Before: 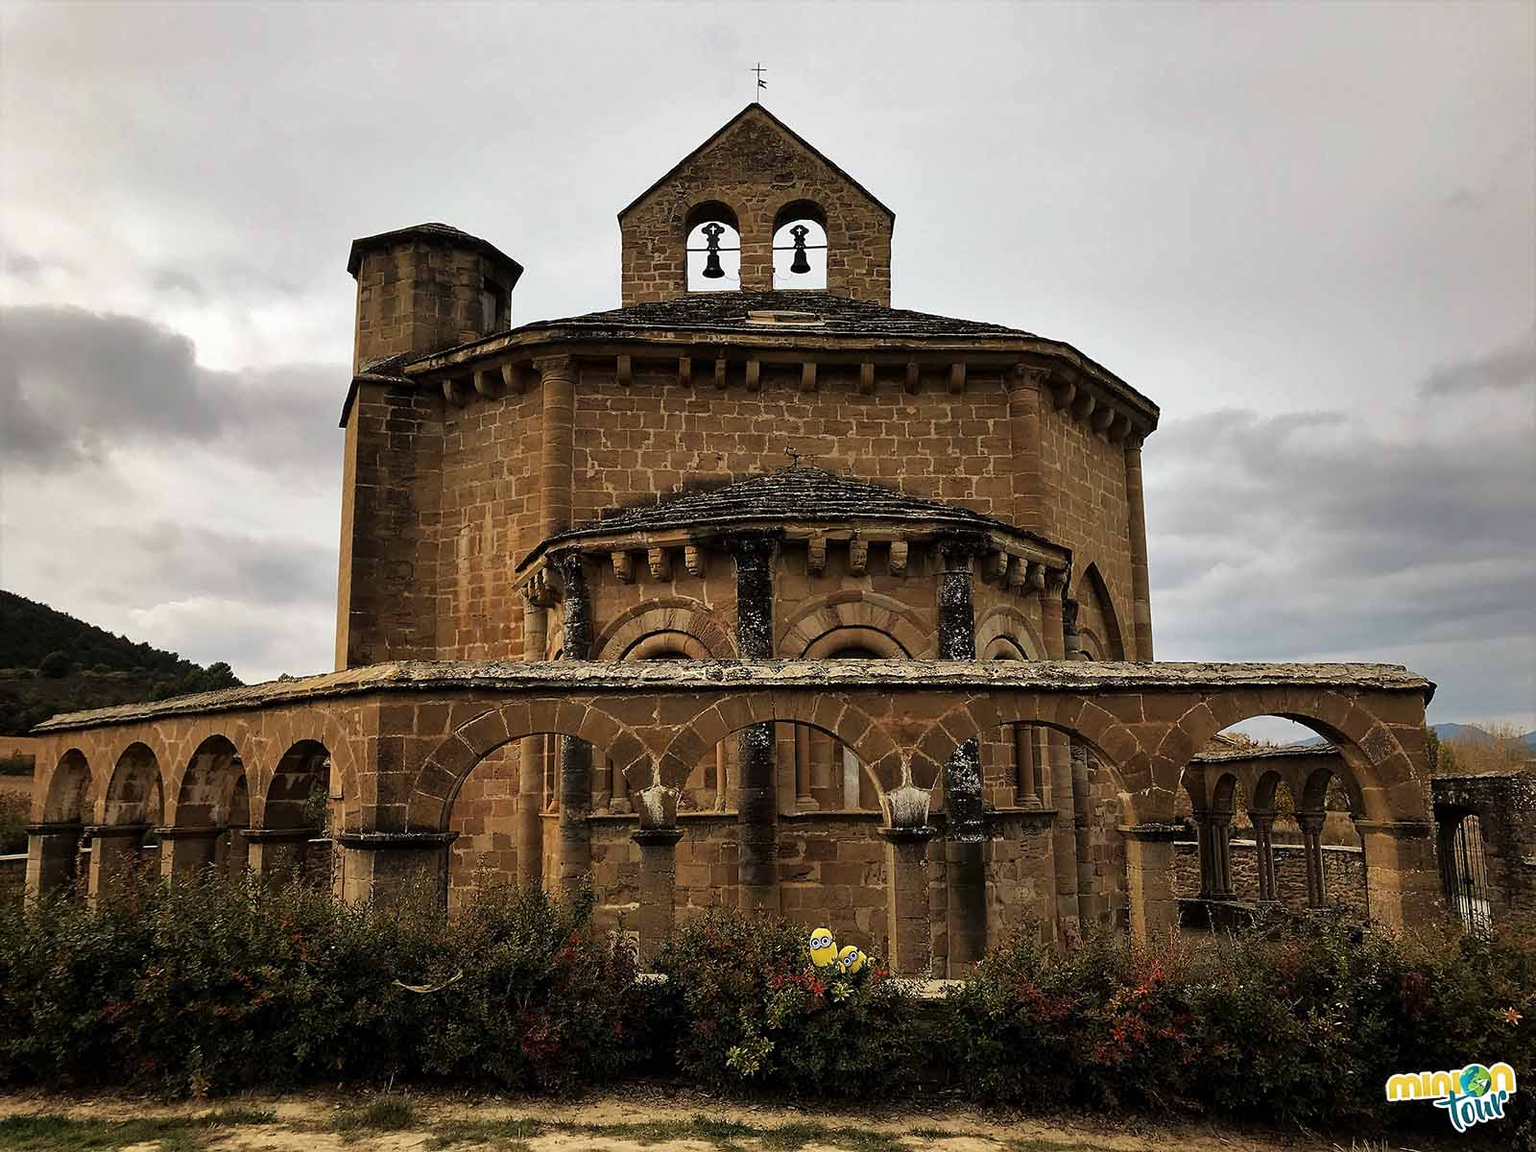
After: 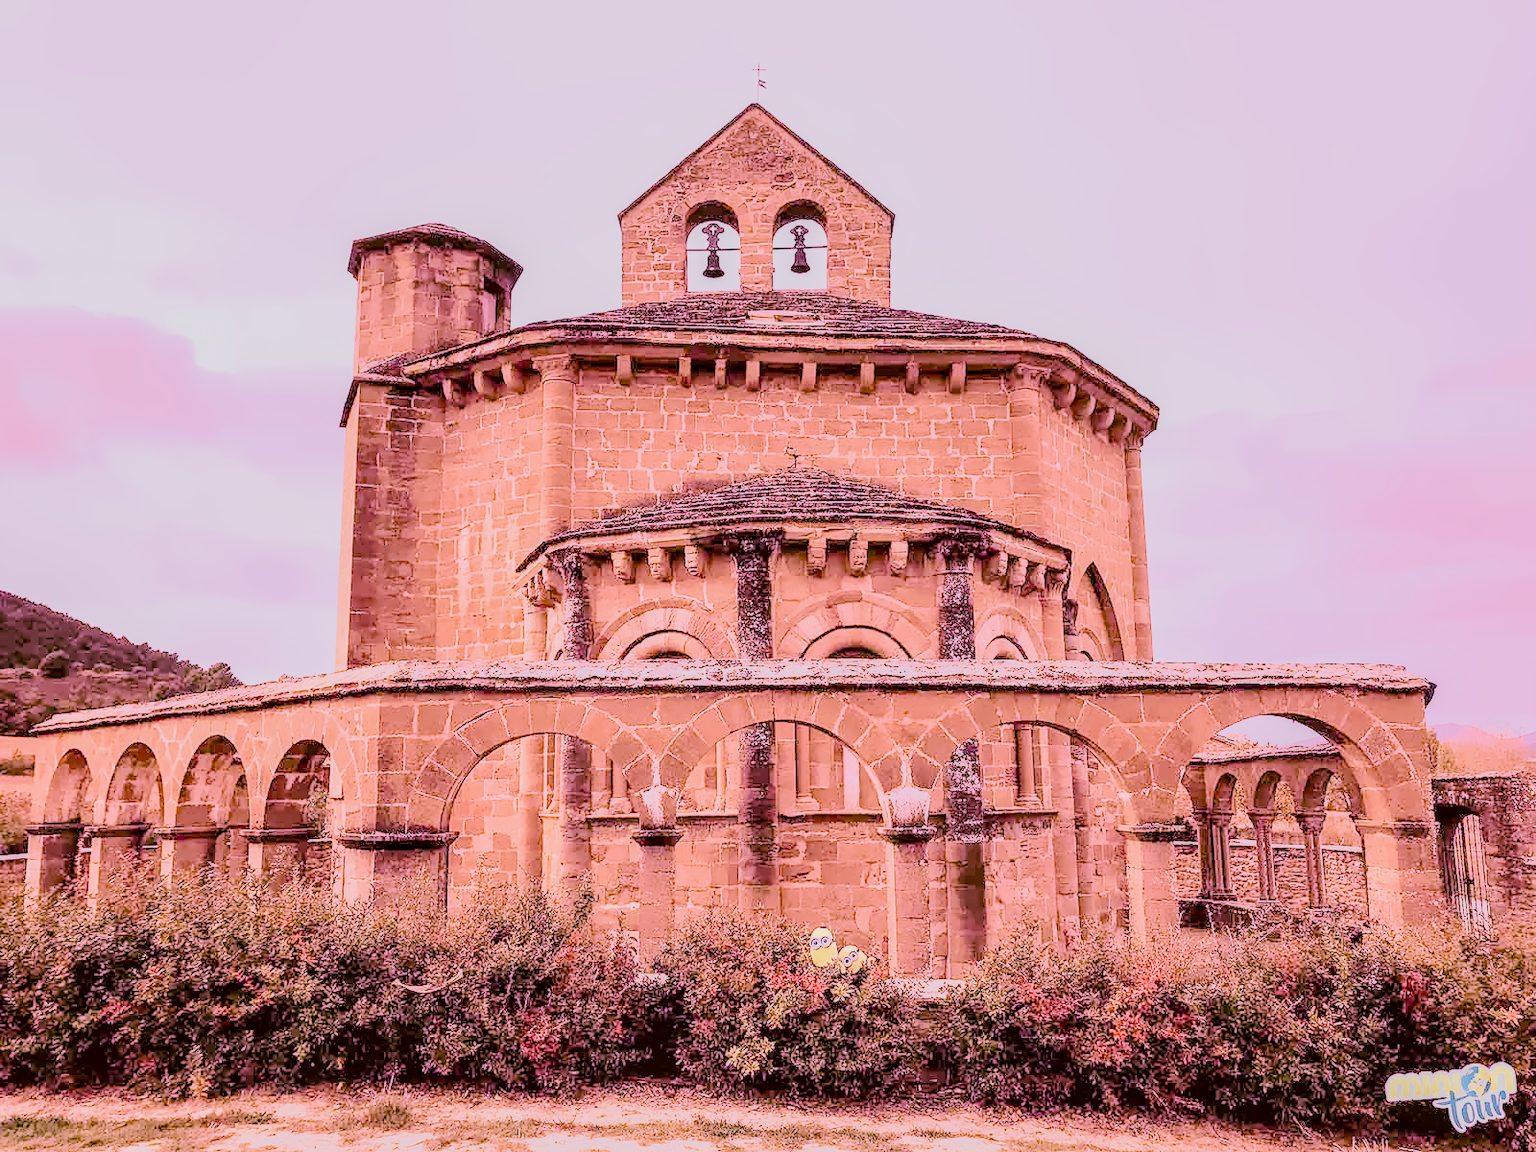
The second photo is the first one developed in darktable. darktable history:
local contrast: on, module defaults
denoise (profiled): preserve shadows 1.52, scattering 0.002, a [-1, 0, 0], compensate highlight preservation false
filmic rgb: black relative exposure -6.98 EV, white relative exposure 5.63 EV, hardness 2.86
haze removal: compatibility mode true, adaptive false
highlight reconstruction: on, module defaults
lens correction: scale 1, crop 1, focal 35, aperture 10, distance 0.775, camera "Canon EOS RP", lens "Canon RF 35mm F1.8 MACRO IS STM"
white balance: red 2.229, blue 1.46
tone equalizer "contrast tone curve: strong": -8 EV -1.08 EV, -7 EV -1.01 EV, -6 EV -0.867 EV, -5 EV -0.578 EV, -3 EV 0.578 EV, -2 EV 0.867 EV, -1 EV 1.01 EV, +0 EV 1.08 EV, edges refinement/feathering 500, mask exposure compensation -1.57 EV, preserve details no
color balance rgb "basic colorfulness: vibrant colors": perceptual saturation grading › global saturation 20%, perceptual saturation grading › highlights -25%, perceptual saturation grading › shadows 50%
color correction: highlights a* -1.43, highlights b* 10.12, shadows a* 0.395, shadows b* 19.35
velvia: on, module defaults
color calibration: illuminant as shot in camera, x 0.379, y 0.396, temperature 4138.76 K
color look up table: target a [13.56, 18.13, -4.88, -18.23, 8.84, -33.4, 41.41, 10.41, 48.24, 22.98, -23.71, 22.1, 14.18, -46.08, 53.38, 4.545, 49.99, -28.63, -0.43, -0.64, -0.73, -0.15, -0.42, -0.08, 0 ×25], target b [14.06, 17.81, -21.93, 30.49, -25.4, -0.2, 65.55, -45.96, 16.25, -21.59, 57.26, 77.48, -50.3, 37.7, 28.19, 89.81, -14.57, -28.64, 1.19, -0.34, -0.5, -0.27, -1.23, -0.97, 0 ×25], num patches 24
